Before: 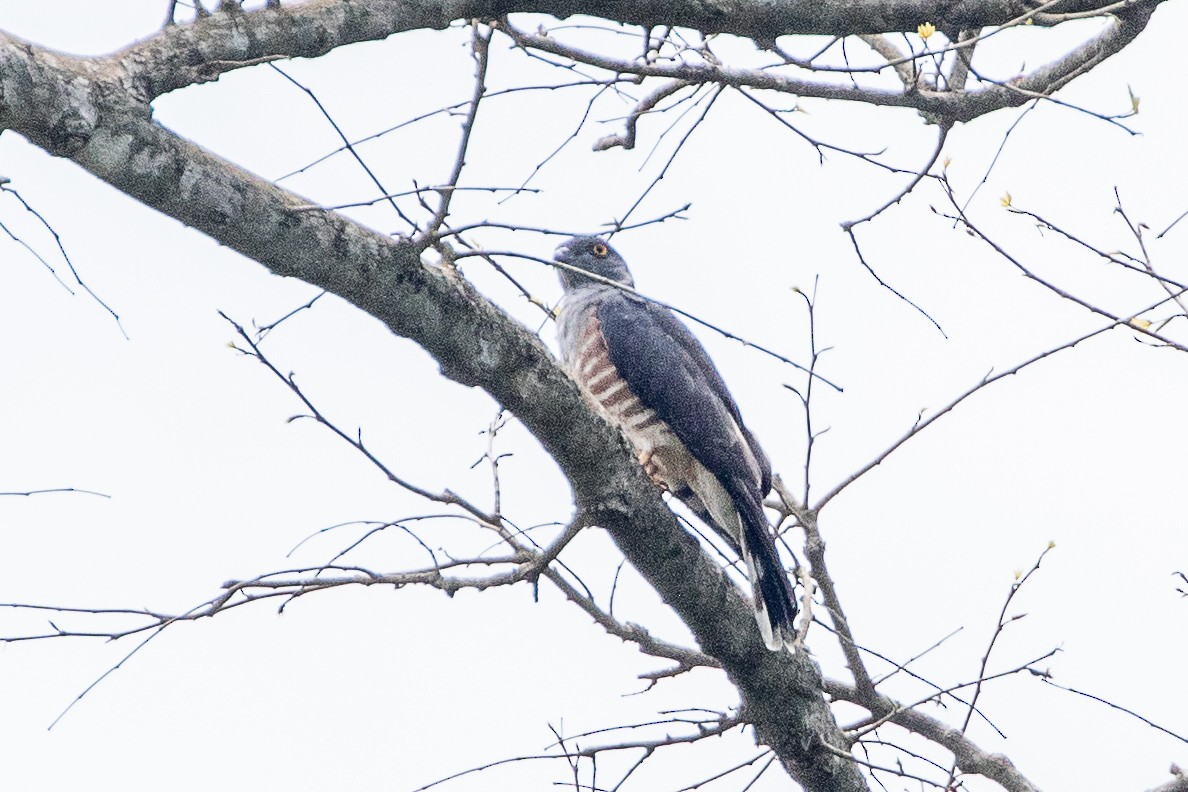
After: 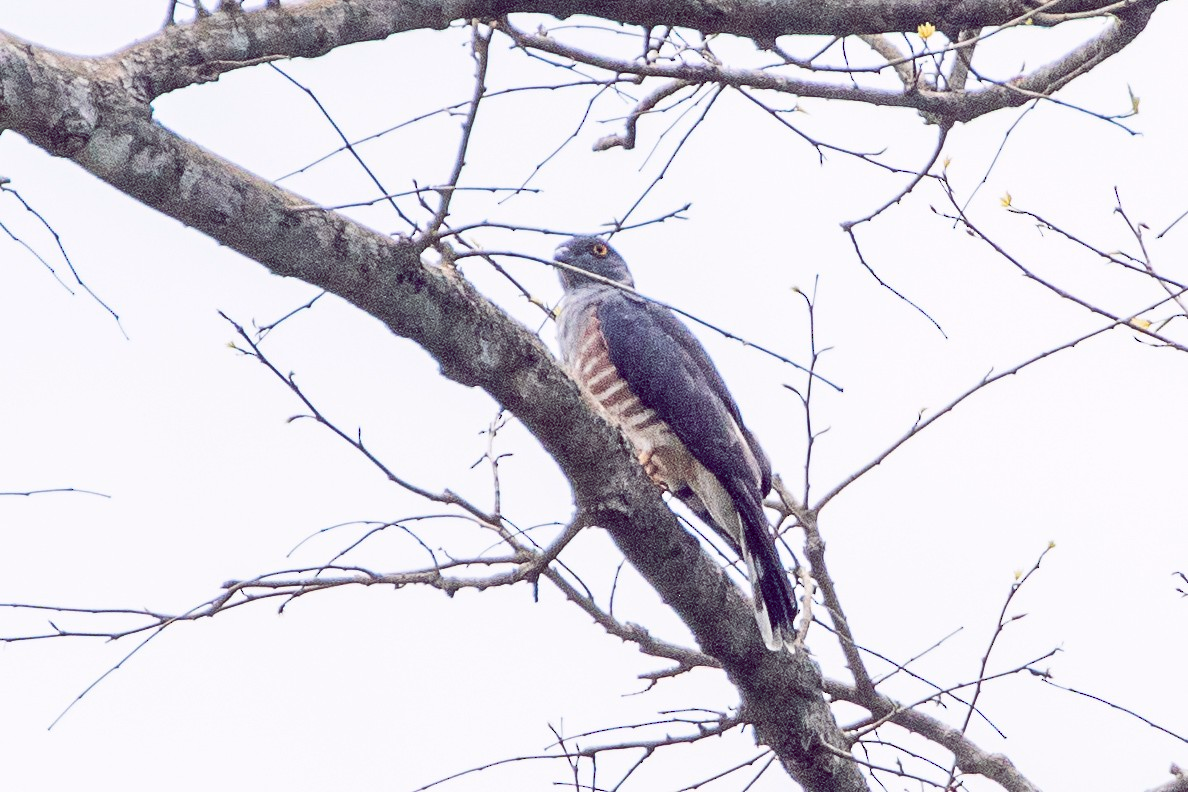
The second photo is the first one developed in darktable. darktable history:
color balance rgb: global offset › chroma 0.289%, global offset › hue 320.12°, perceptual saturation grading › global saturation 10.149%, global vibrance 20%
